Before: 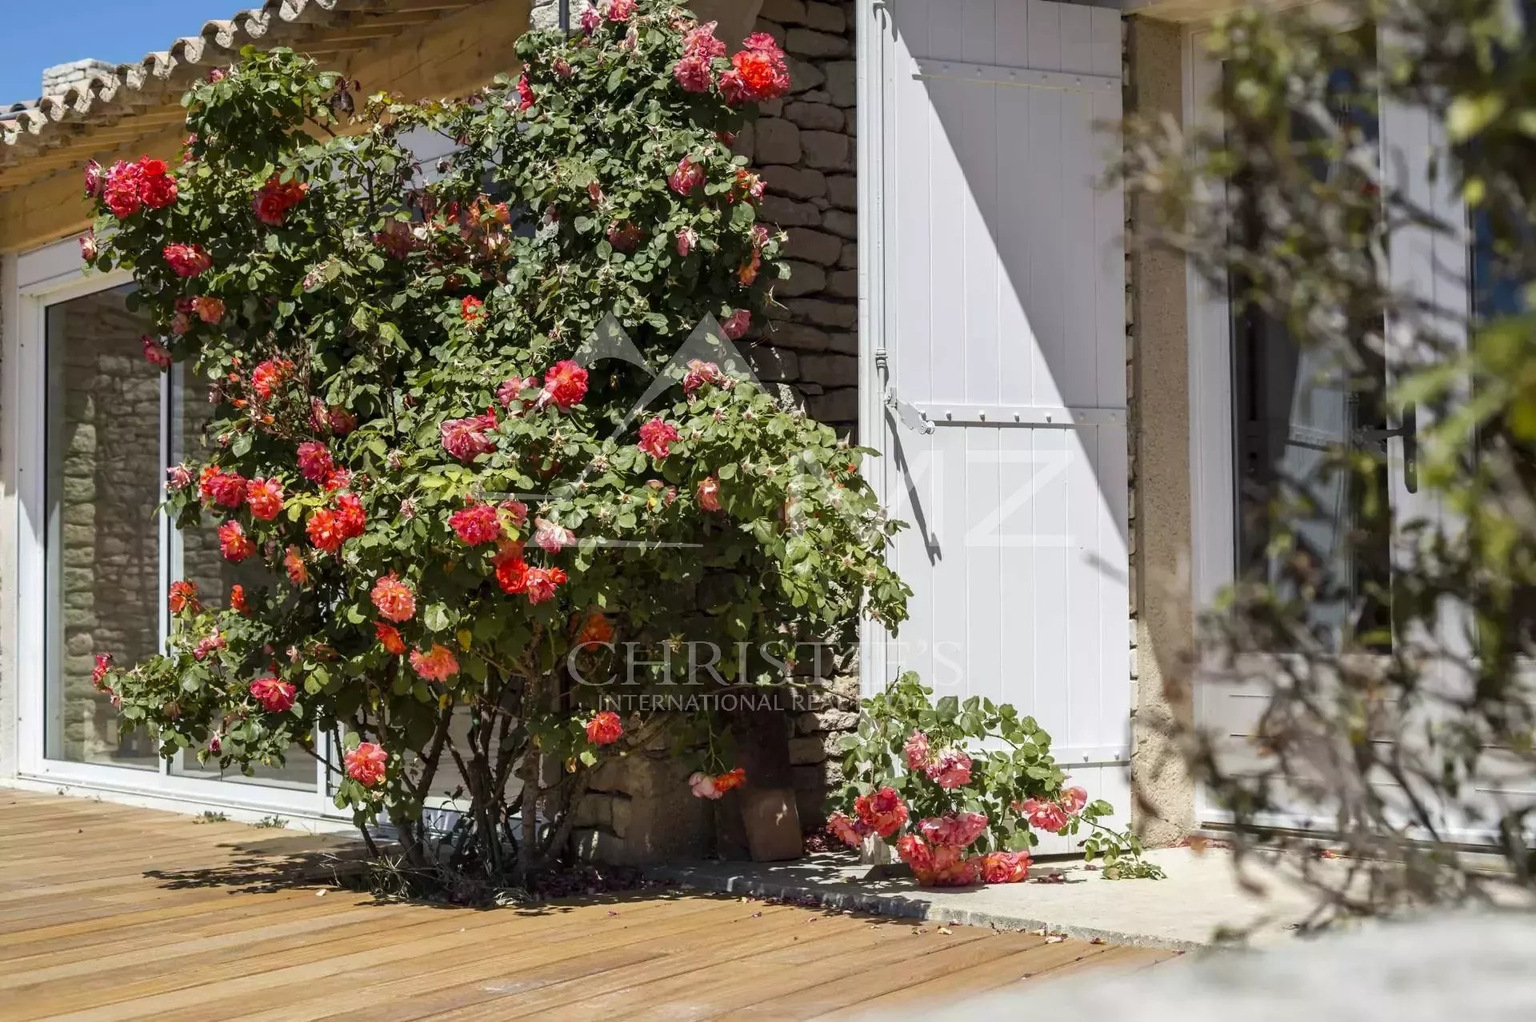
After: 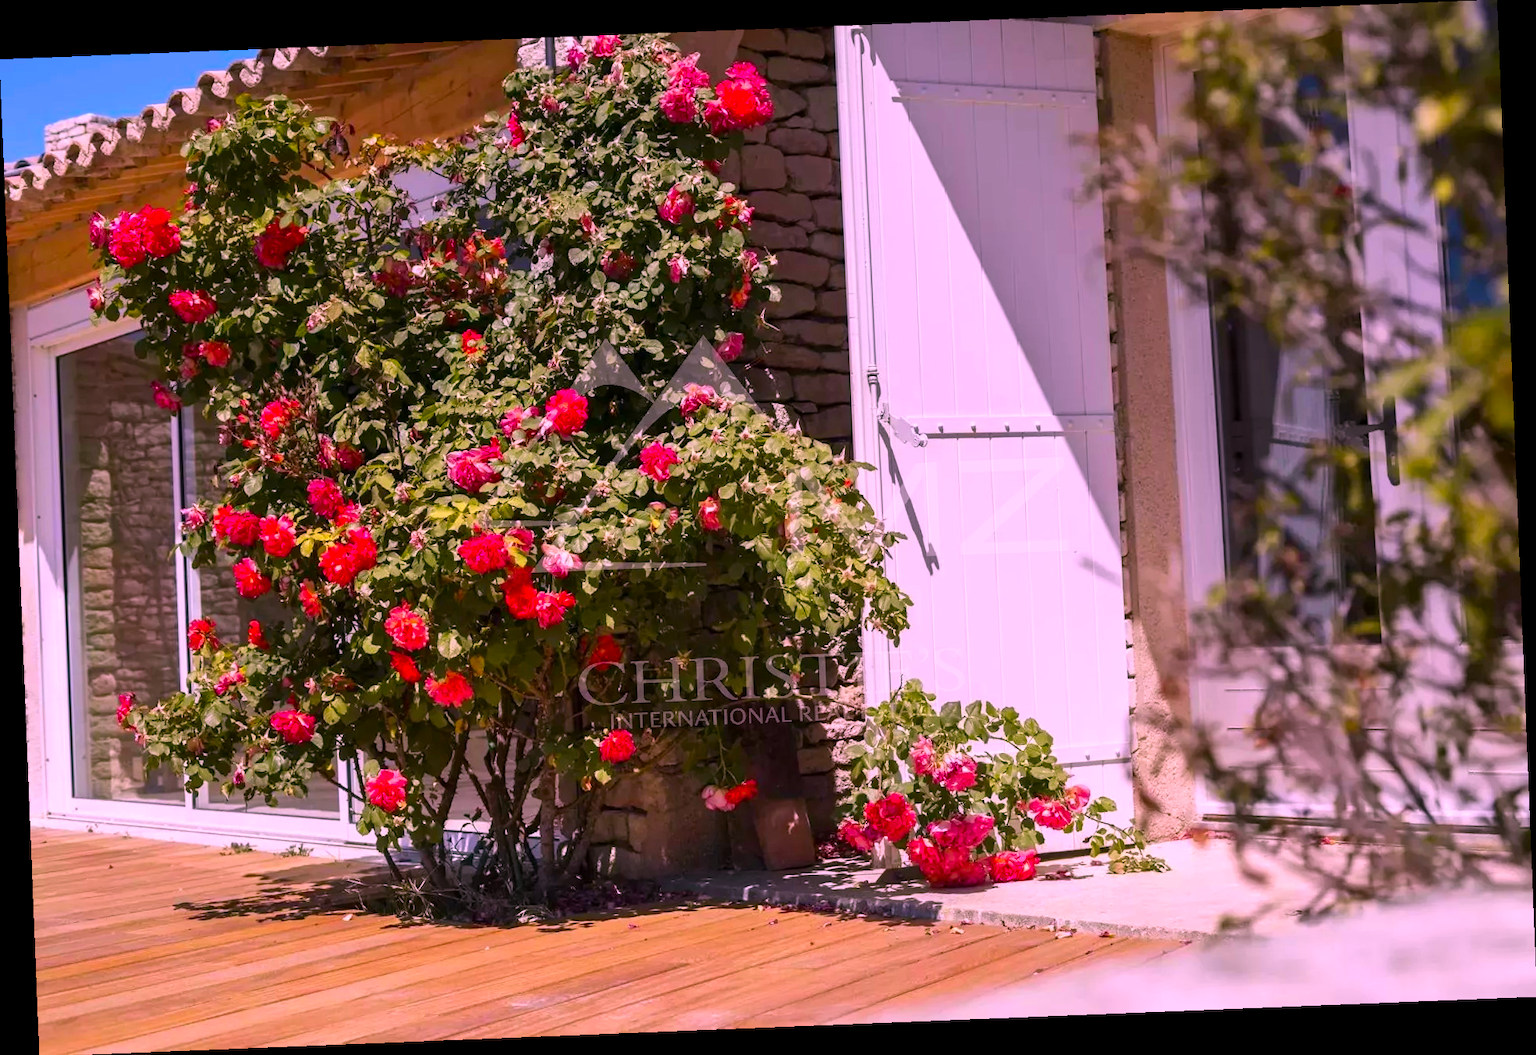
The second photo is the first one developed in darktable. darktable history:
rotate and perspective: rotation -2.29°, automatic cropping off
color correction: highlights a* 19.5, highlights b* -11.53, saturation 1.69
